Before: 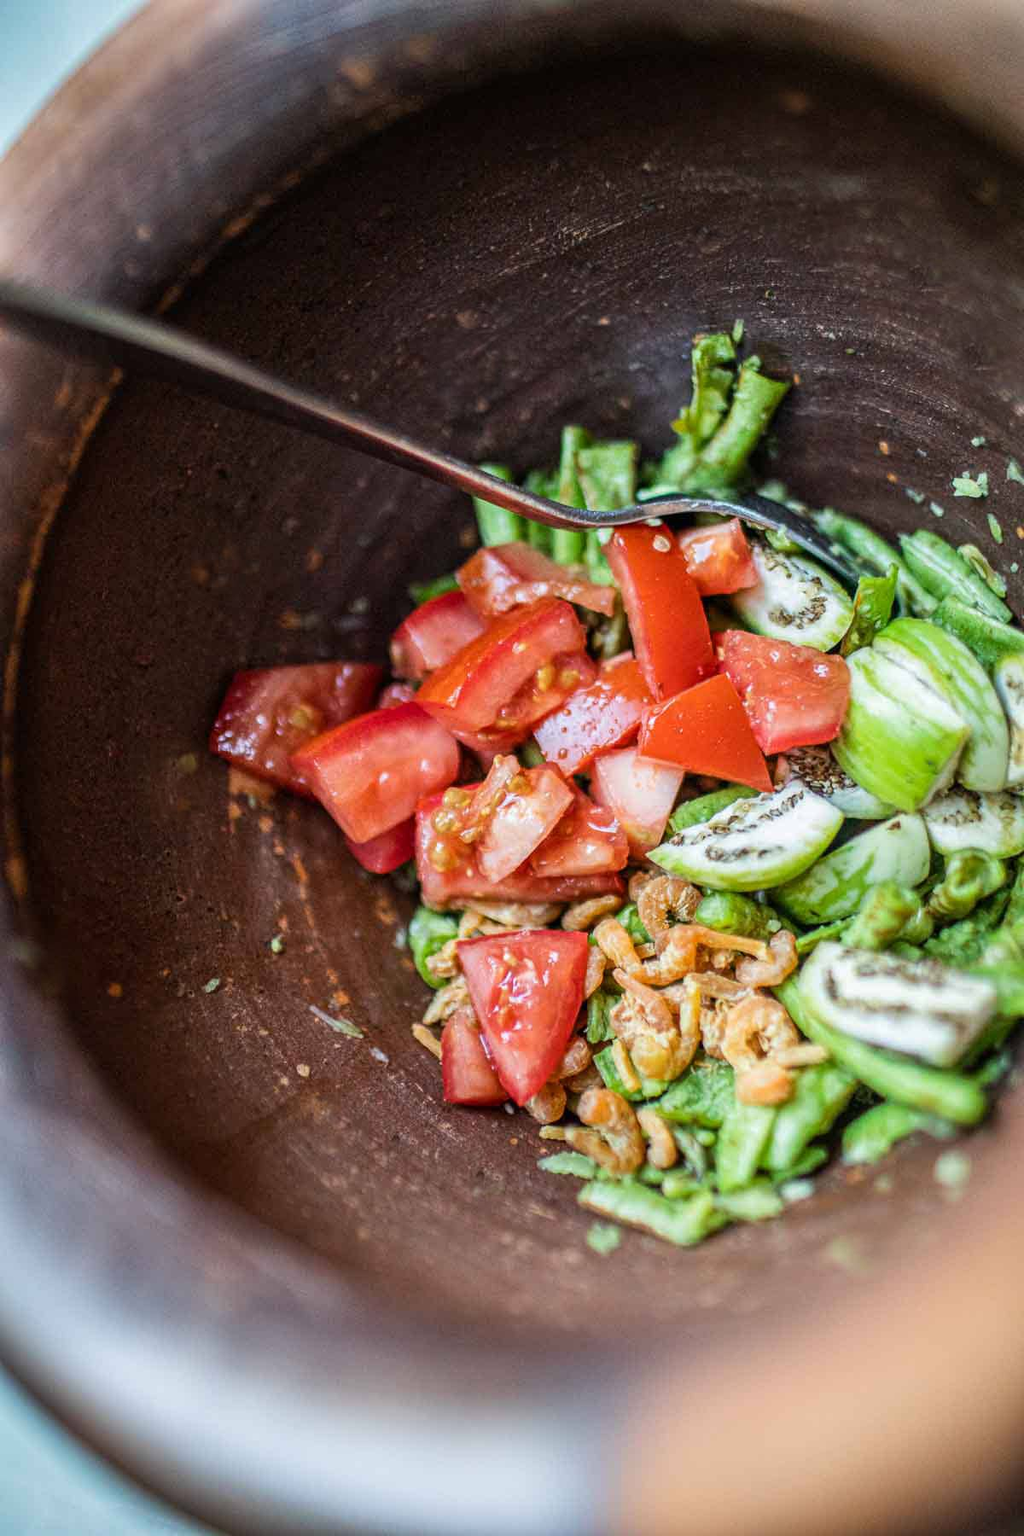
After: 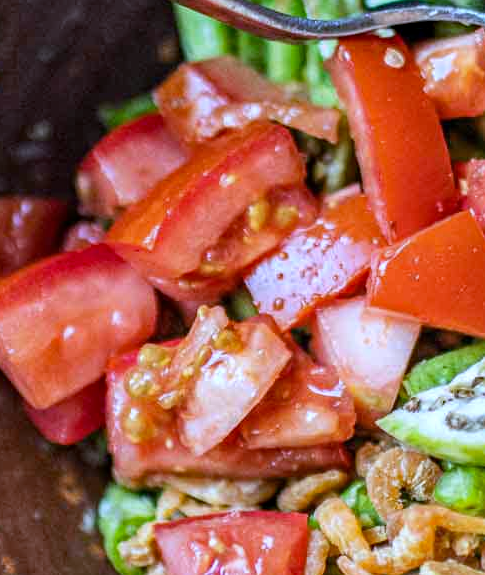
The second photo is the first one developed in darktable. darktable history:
haze removal: compatibility mode true, adaptive false
crop: left 31.751%, top 32.172%, right 27.8%, bottom 35.83%
white balance: red 0.948, green 1.02, blue 1.176
